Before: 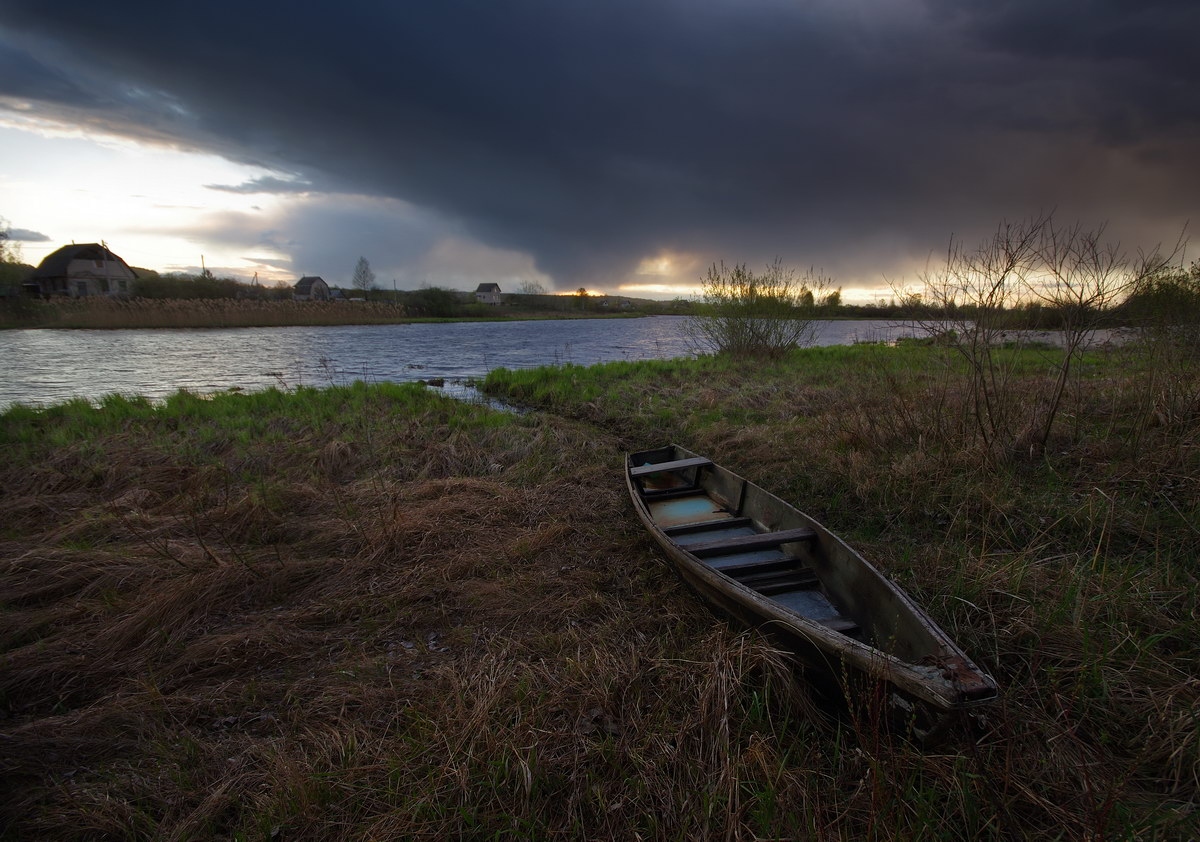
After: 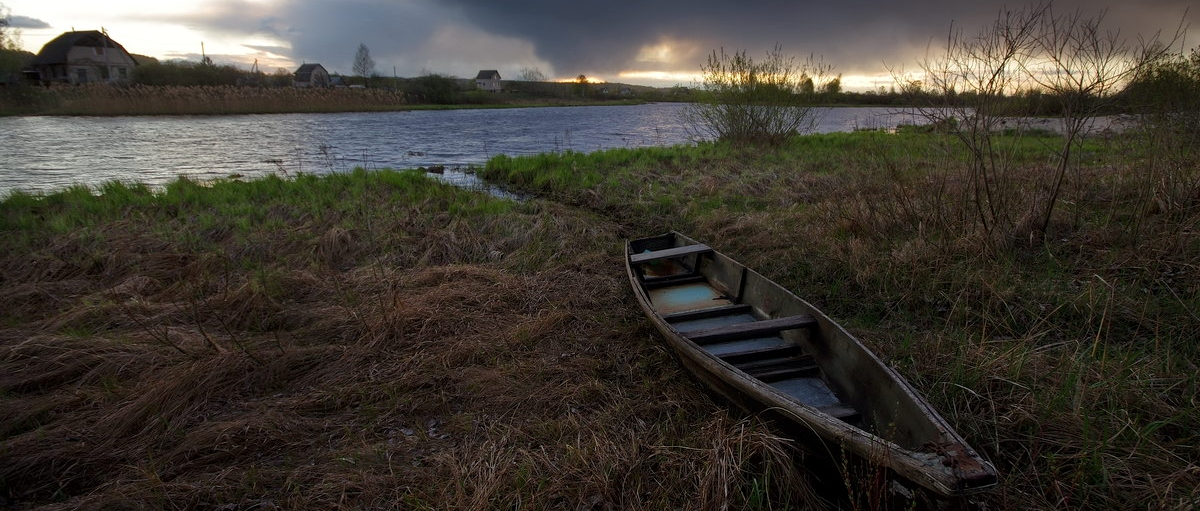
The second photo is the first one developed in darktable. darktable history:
crop and rotate: top 25.357%, bottom 13.942%
local contrast: highlights 100%, shadows 100%, detail 120%, midtone range 0.2
